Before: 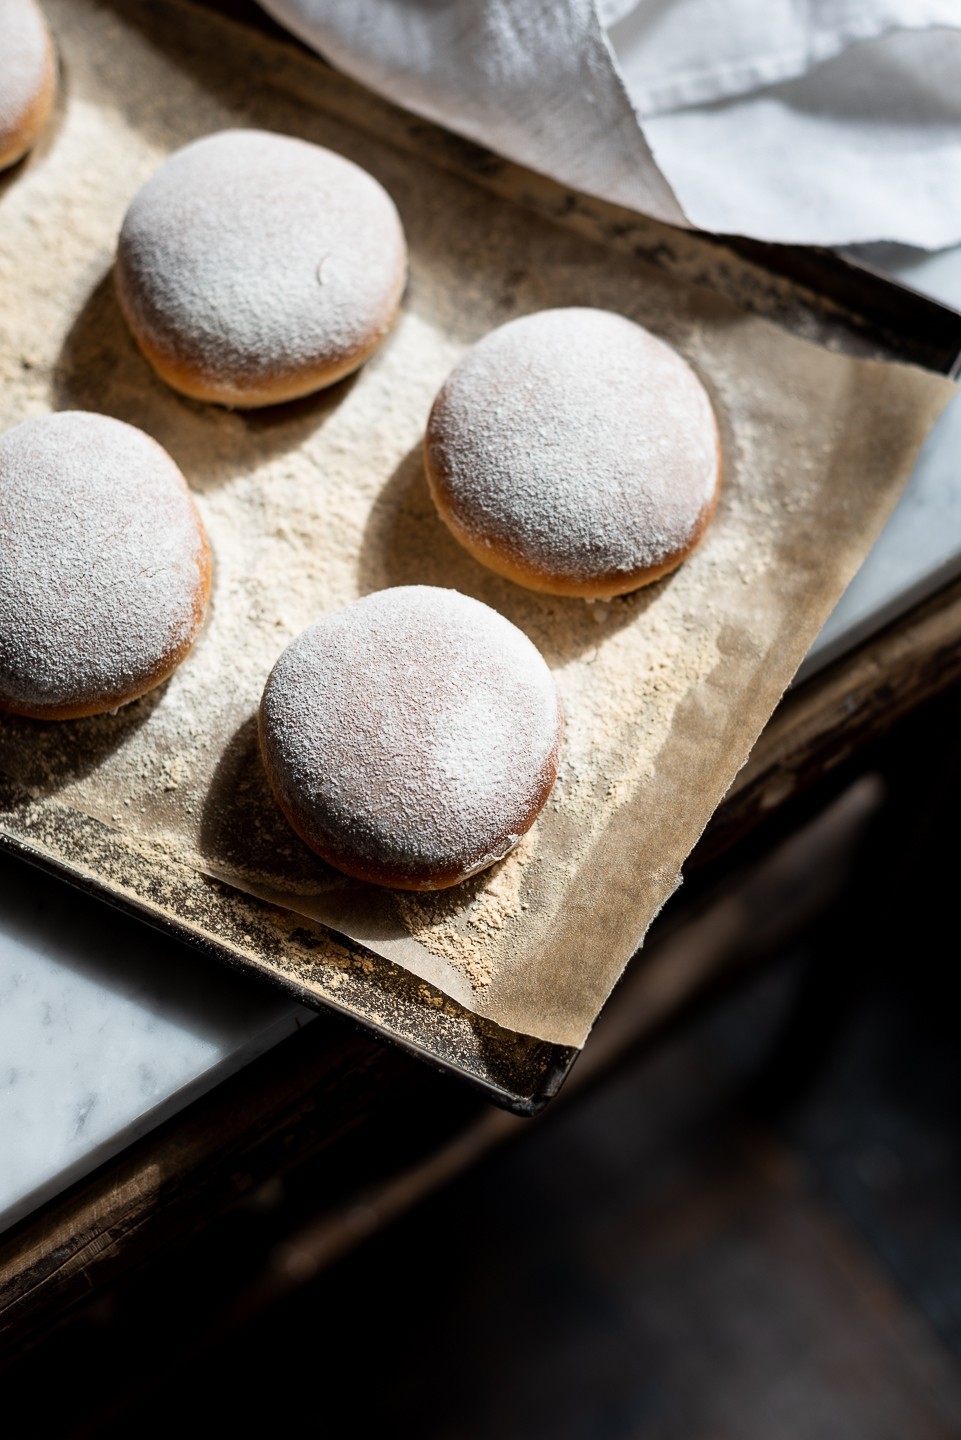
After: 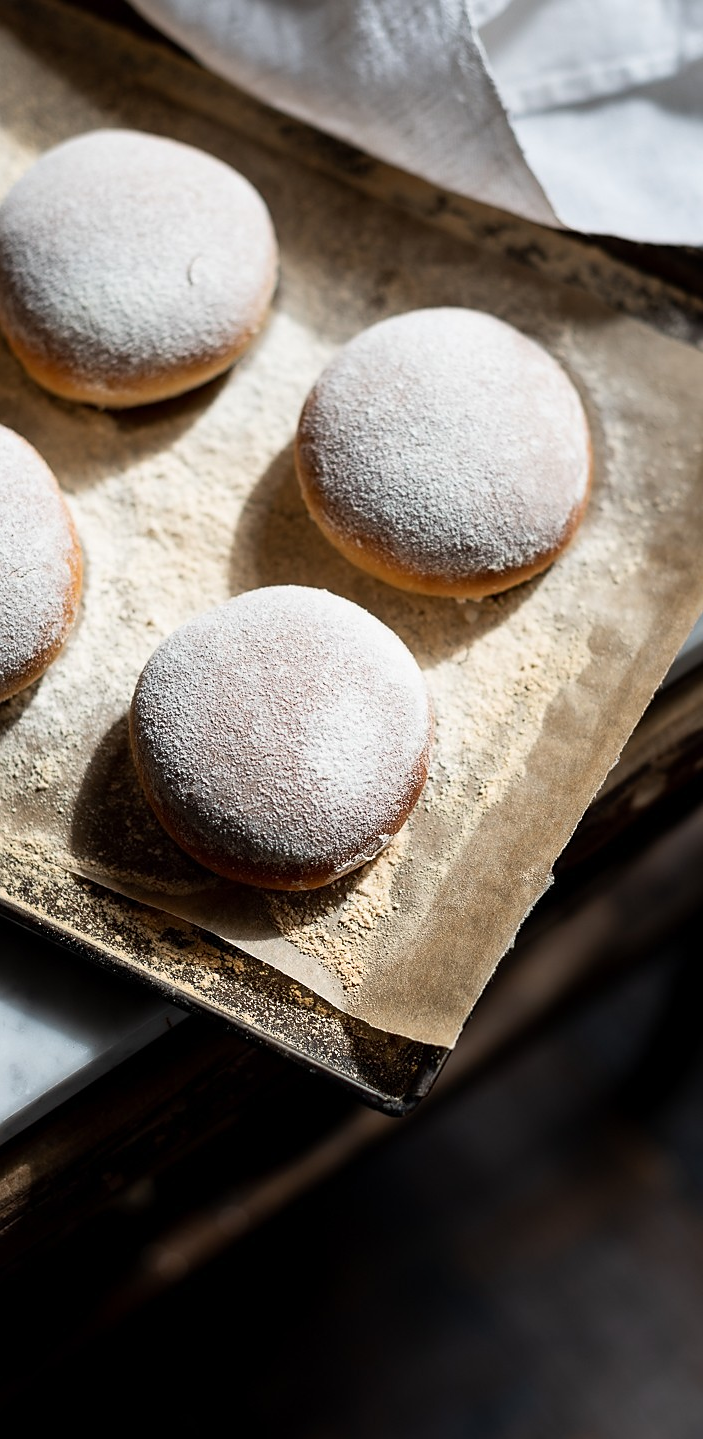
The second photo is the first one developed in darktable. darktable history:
sharpen: radius 1.458, amount 0.398, threshold 1.271
crop: left 13.443%, right 13.31%
